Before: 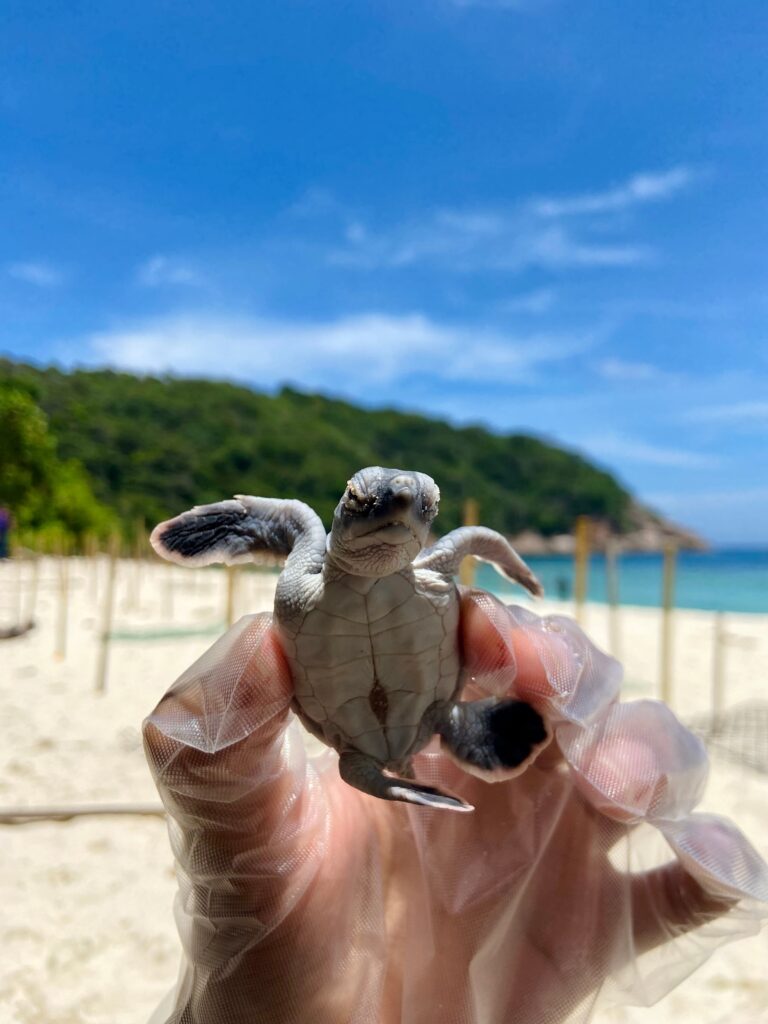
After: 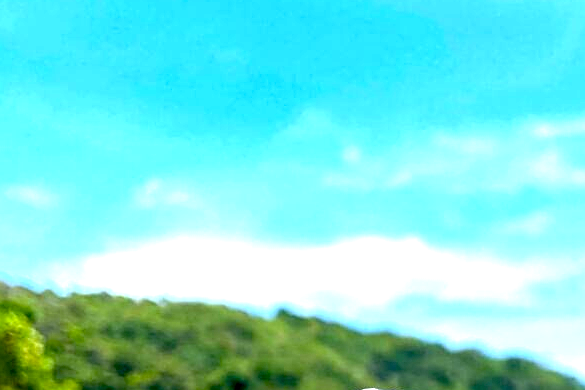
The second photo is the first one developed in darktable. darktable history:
exposure: black level correction 0.005, exposure 2.084 EV, compensate highlight preservation false
crop: left 0.579%, top 7.627%, right 23.167%, bottom 54.275%
sharpen: on, module defaults
